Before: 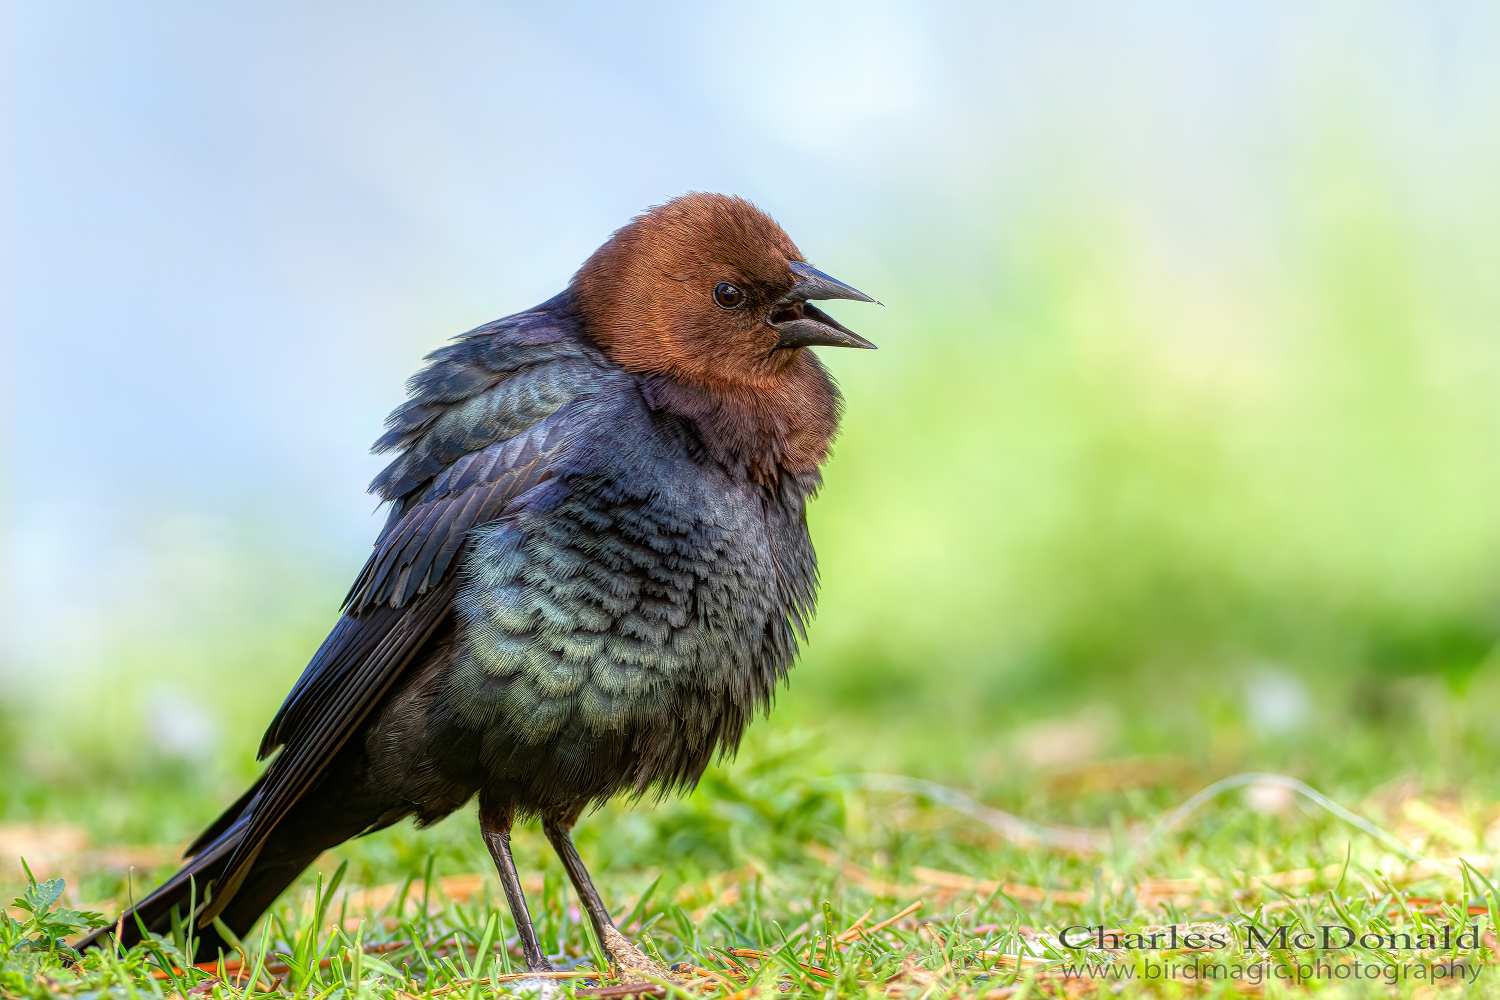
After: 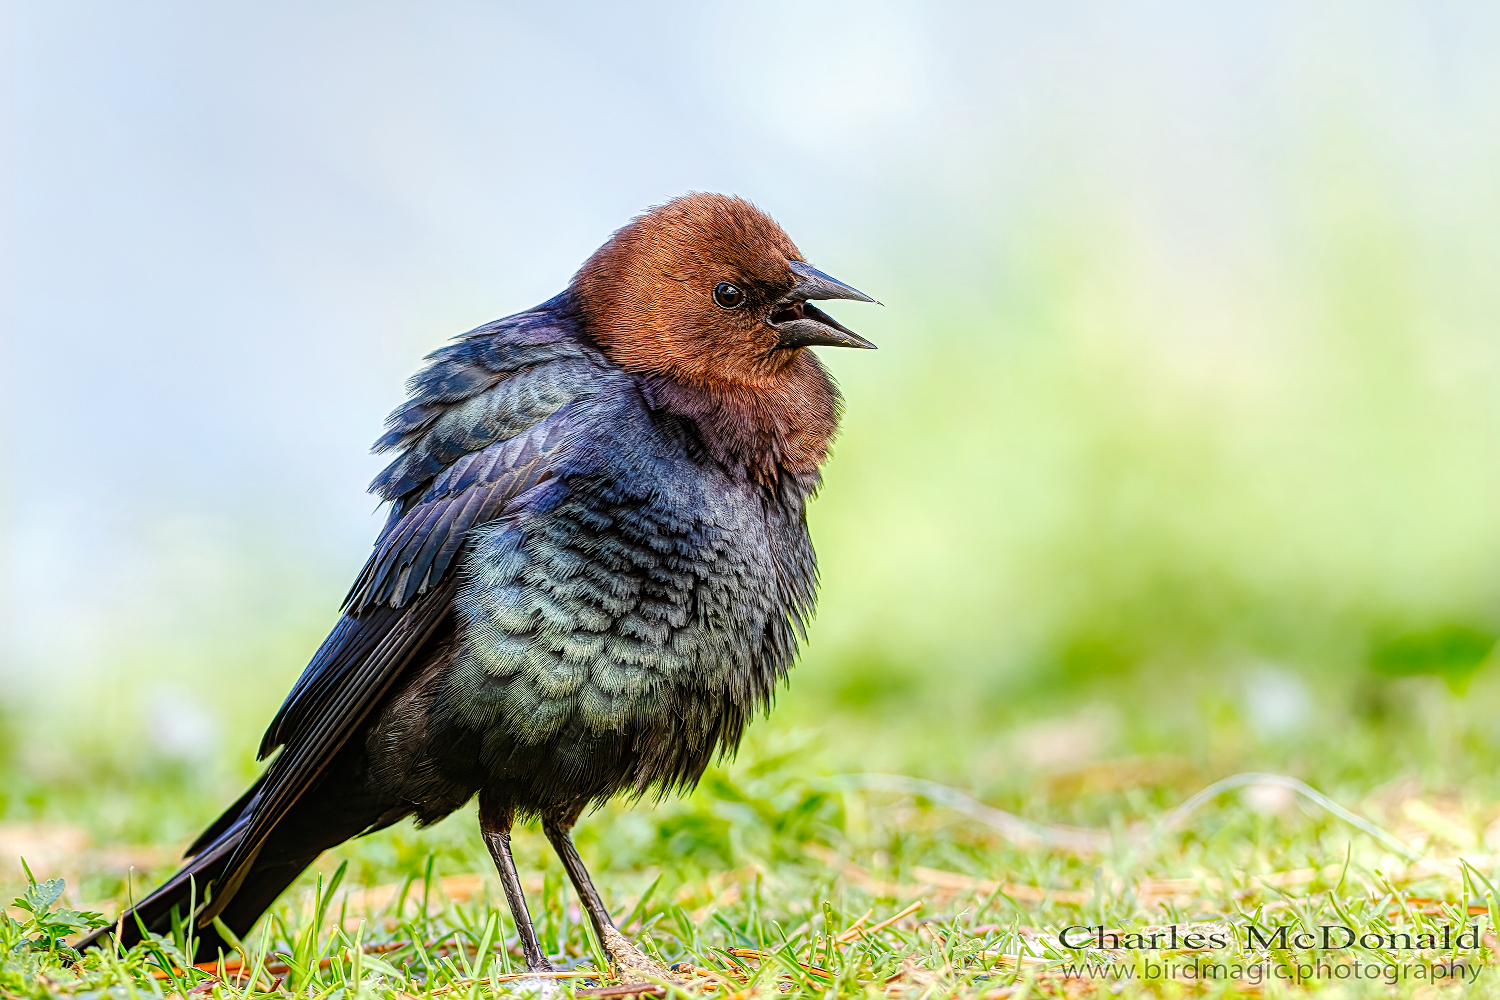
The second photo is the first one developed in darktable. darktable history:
local contrast: highlights 106%, shadows 97%, detail 120%, midtone range 0.2
color correction: highlights b* -0.014
sharpen: radius 2.193, amount 0.378, threshold 0.199
tone curve: curves: ch0 [(0, 0.01) (0.097, 0.07) (0.204, 0.173) (0.447, 0.517) (0.539, 0.624) (0.733, 0.791) (0.879, 0.898) (1, 0.98)]; ch1 [(0, 0) (0.393, 0.415) (0.447, 0.448) (0.485, 0.494) (0.523, 0.509) (0.545, 0.541) (0.574, 0.561) (0.648, 0.674) (1, 1)]; ch2 [(0, 0) (0.369, 0.388) (0.449, 0.431) (0.499, 0.5) (0.521, 0.51) (0.53, 0.54) (0.564, 0.569) (0.674, 0.735) (1, 1)], preserve colors none
